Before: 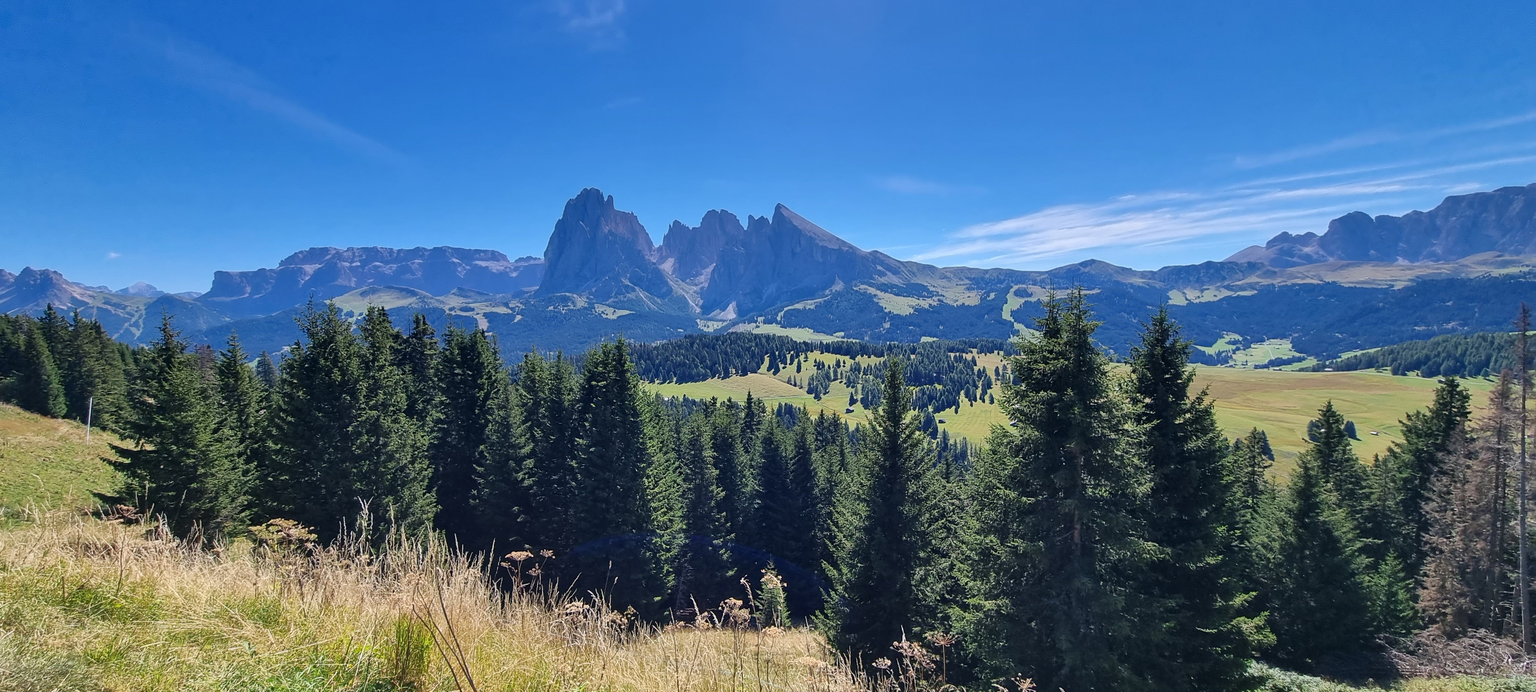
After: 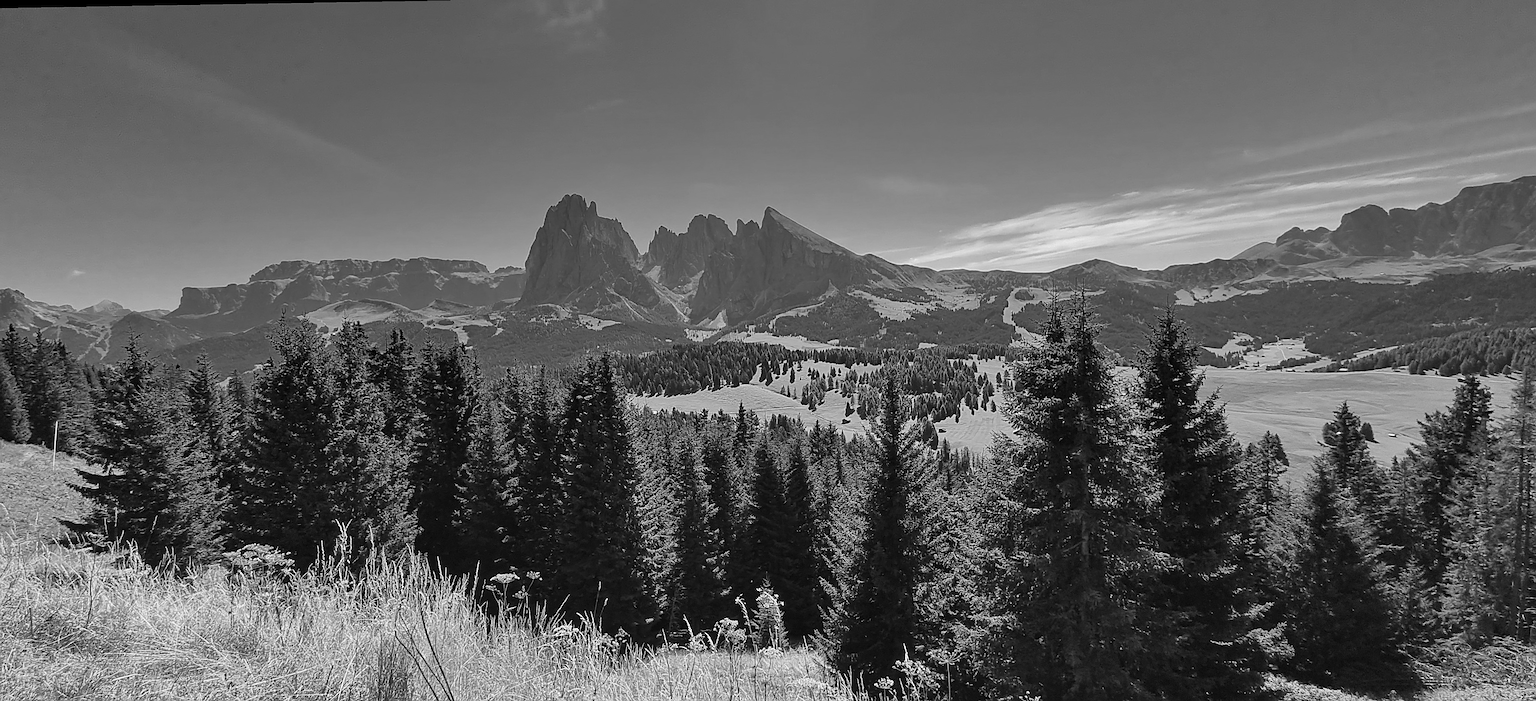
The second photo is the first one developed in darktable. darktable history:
crop and rotate: left 1.774%, right 0.633%, bottom 1.28%
sharpen: on, module defaults
monochrome: a -4.13, b 5.16, size 1
rotate and perspective: rotation -1°, crop left 0.011, crop right 0.989, crop top 0.025, crop bottom 0.975
haze removal: strength 0.29, distance 0.25, compatibility mode true, adaptive false
